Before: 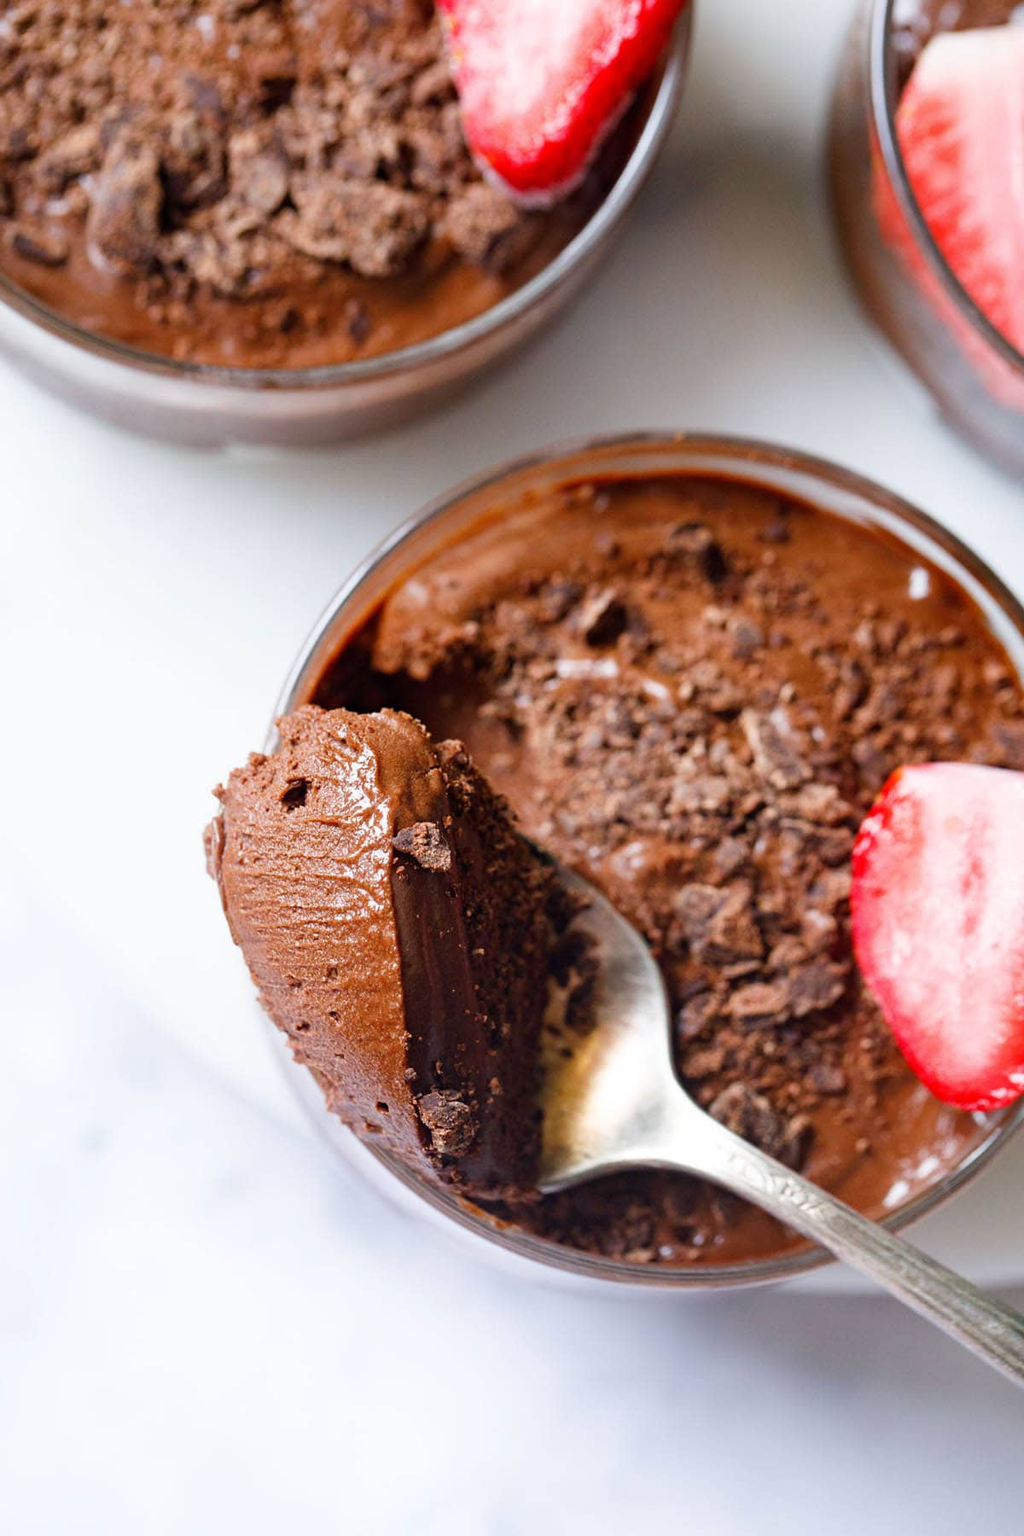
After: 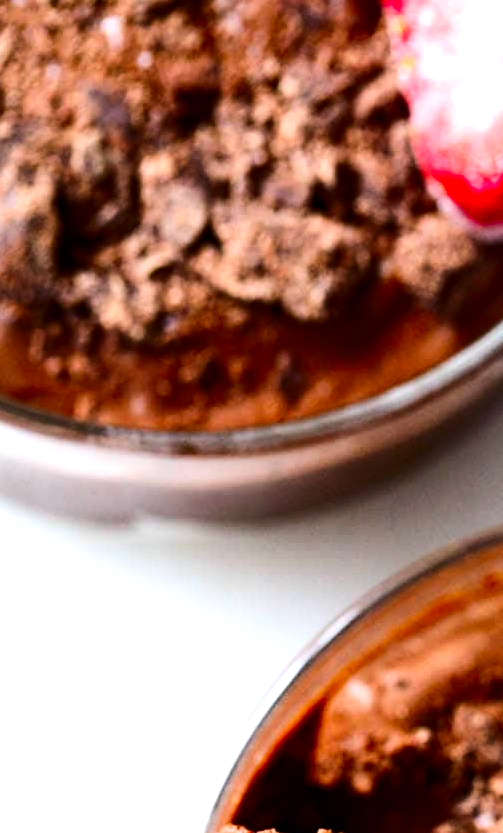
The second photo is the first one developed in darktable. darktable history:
crop and rotate: left 10.817%, top 0.062%, right 47.194%, bottom 53.626%
contrast brightness saturation: contrast 0.19, brightness -0.11, saturation 0.21
exposure: black level correction 0.001, compensate highlight preservation false
tone equalizer: -8 EV -0.75 EV, -7 EV -0.7 EV, -6 EV -0.6 EV, -5 EV -0.4 EV, -3 EV 0.4 EV, -2 EV 0.6 EV, -1 EV 0.7 EV, +0 EV 0.75 EV, edges refinement/feathering 500, mask exposure compensation -1.57 EV, preserve details no
